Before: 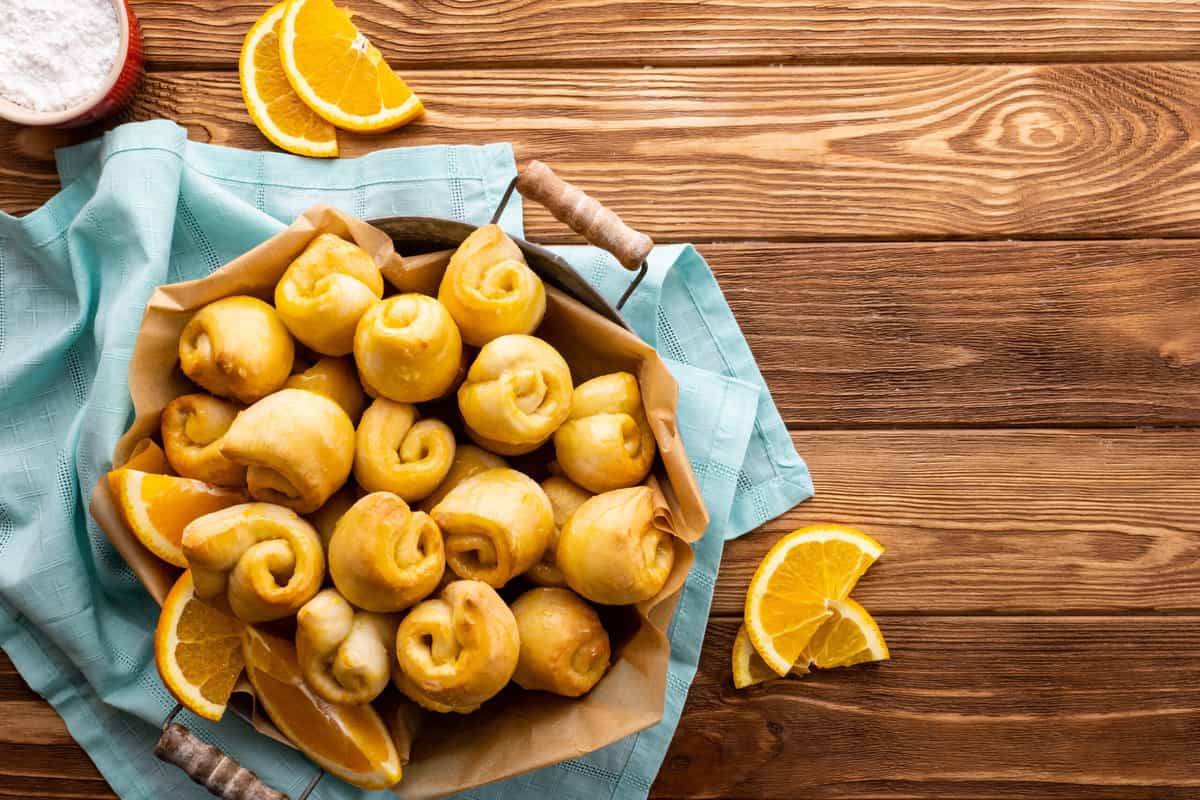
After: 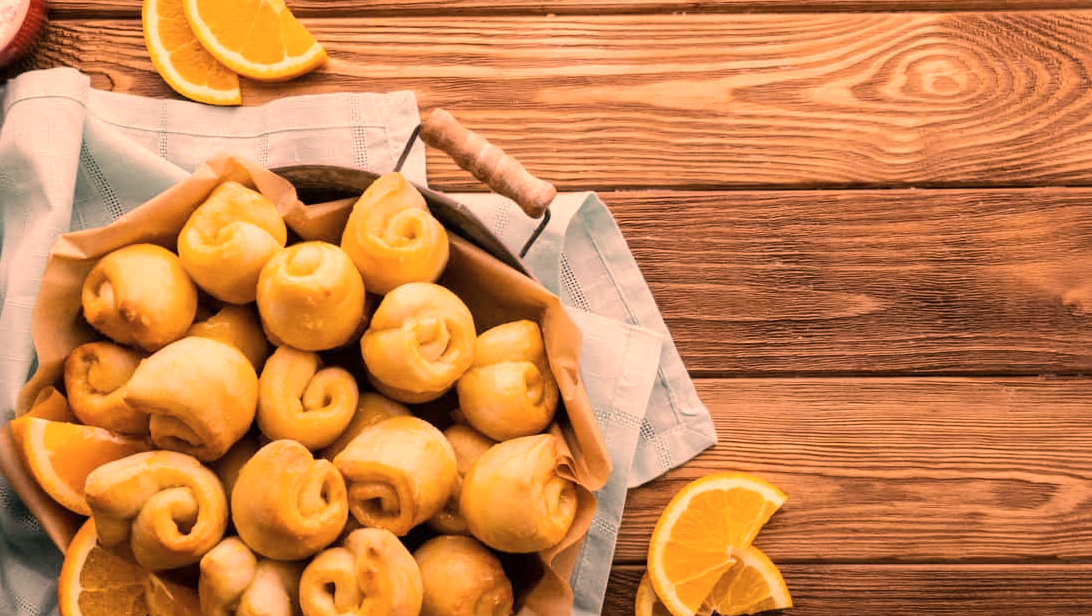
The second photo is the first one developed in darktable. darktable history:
base curve: curves: ch0 [(0, 0) (0.262, 0.32) (0.722, 0.705) (1, 1)]
color correction: highlights a* 40, highlights b* 40, saturation 0.69
crop: left 8.155%, top 6.611%, bottom 15.385%
